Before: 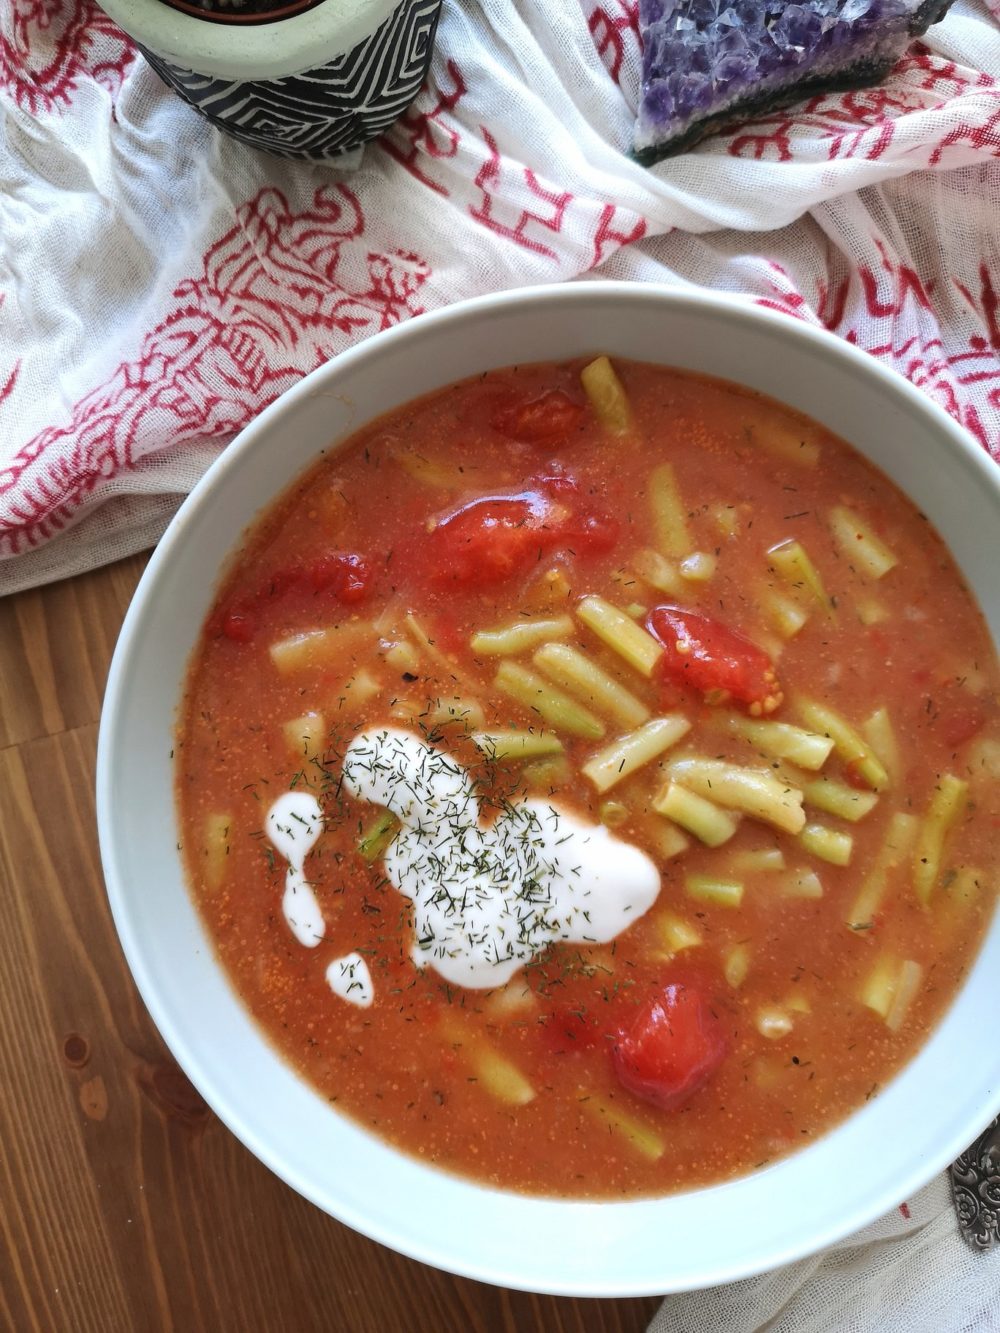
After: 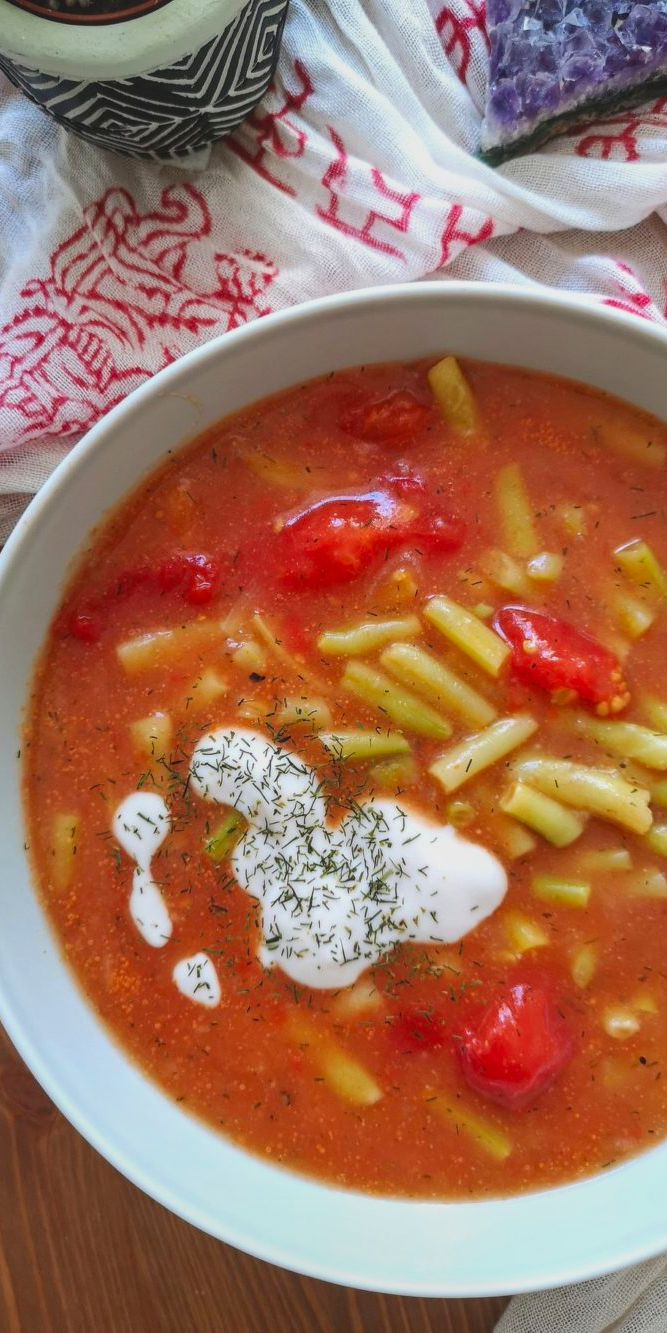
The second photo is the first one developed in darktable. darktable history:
contrast brightness saturation: contrast -0.205, saturation 0.188
levels: black 0.053%
crop and rotate: left 15.345%, right 17.917%
local contrast: on, module defaults
